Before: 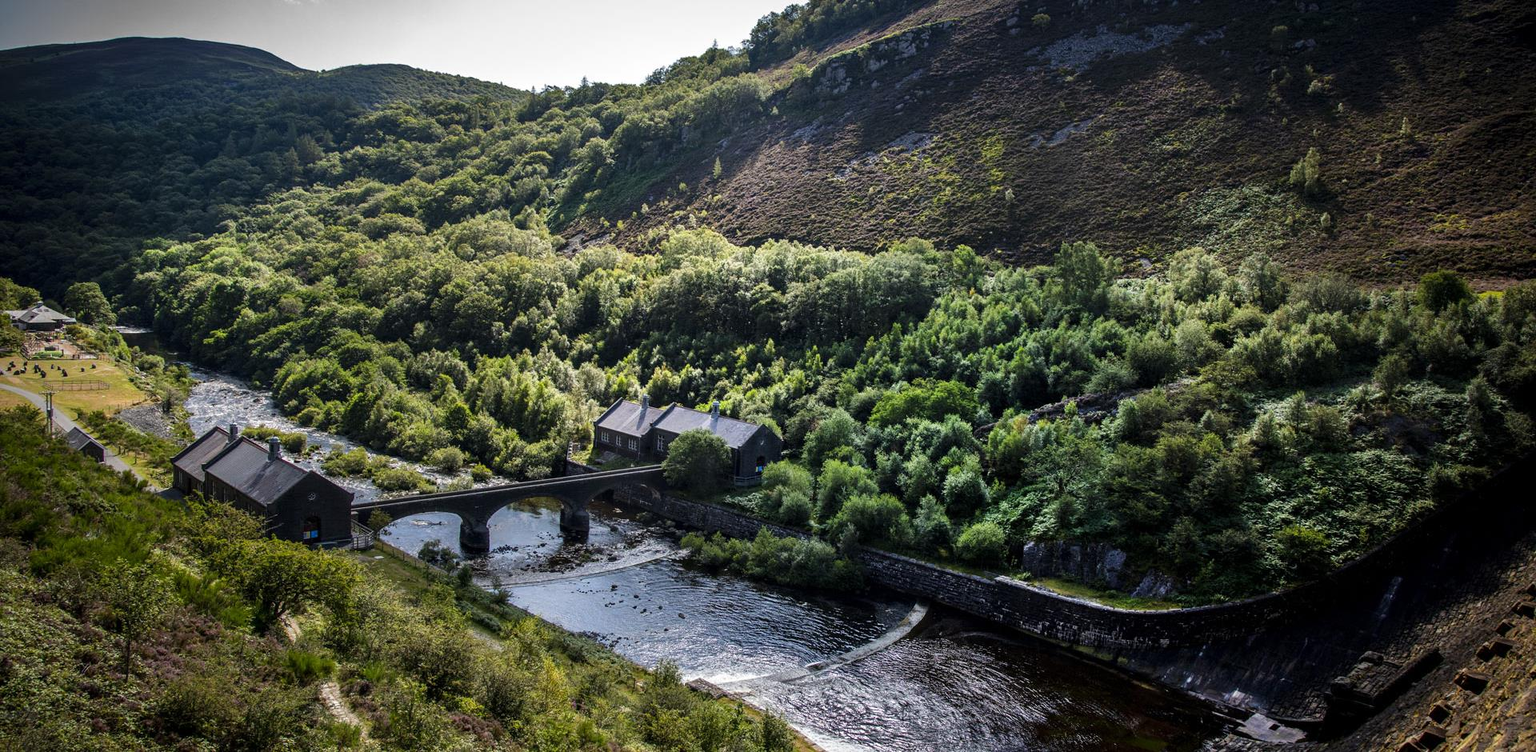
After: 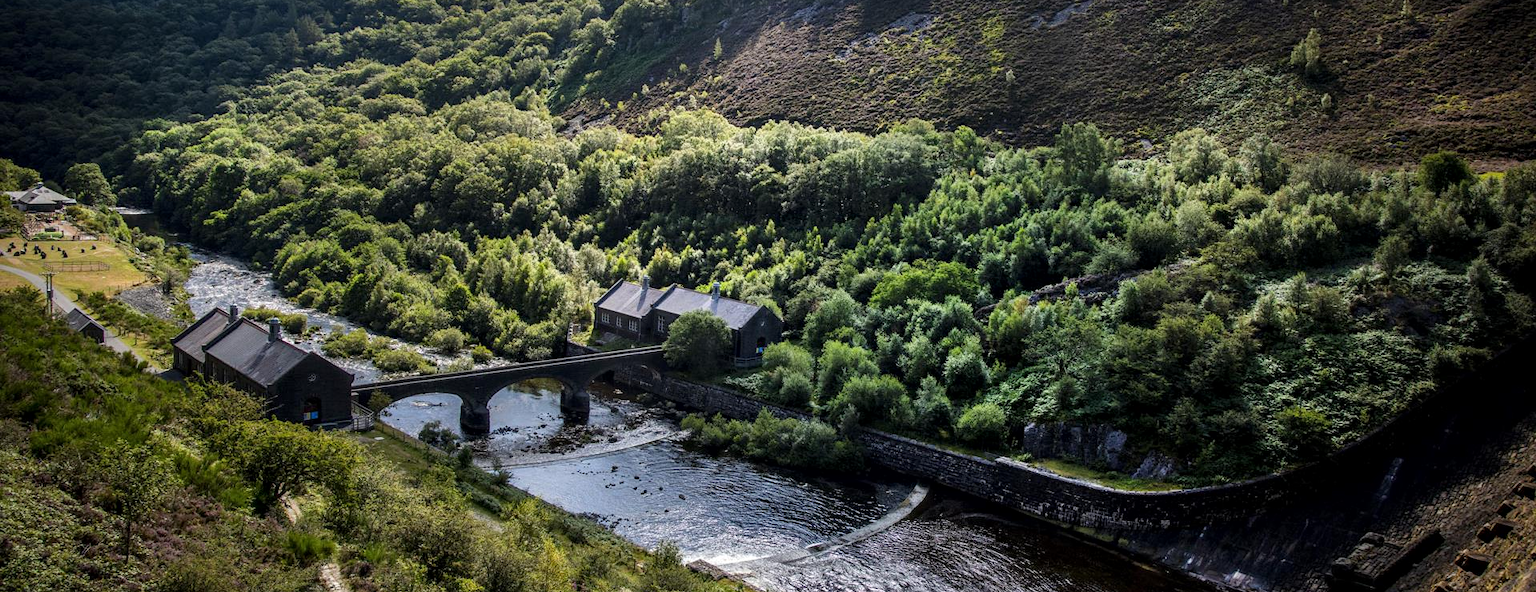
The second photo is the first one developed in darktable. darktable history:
crop and rotate: top 15.892%, bottom 5.363%
local contrast: mode bilateral grid, contrast 20, coarseness 50, detail 119%, midtone range 0.2
